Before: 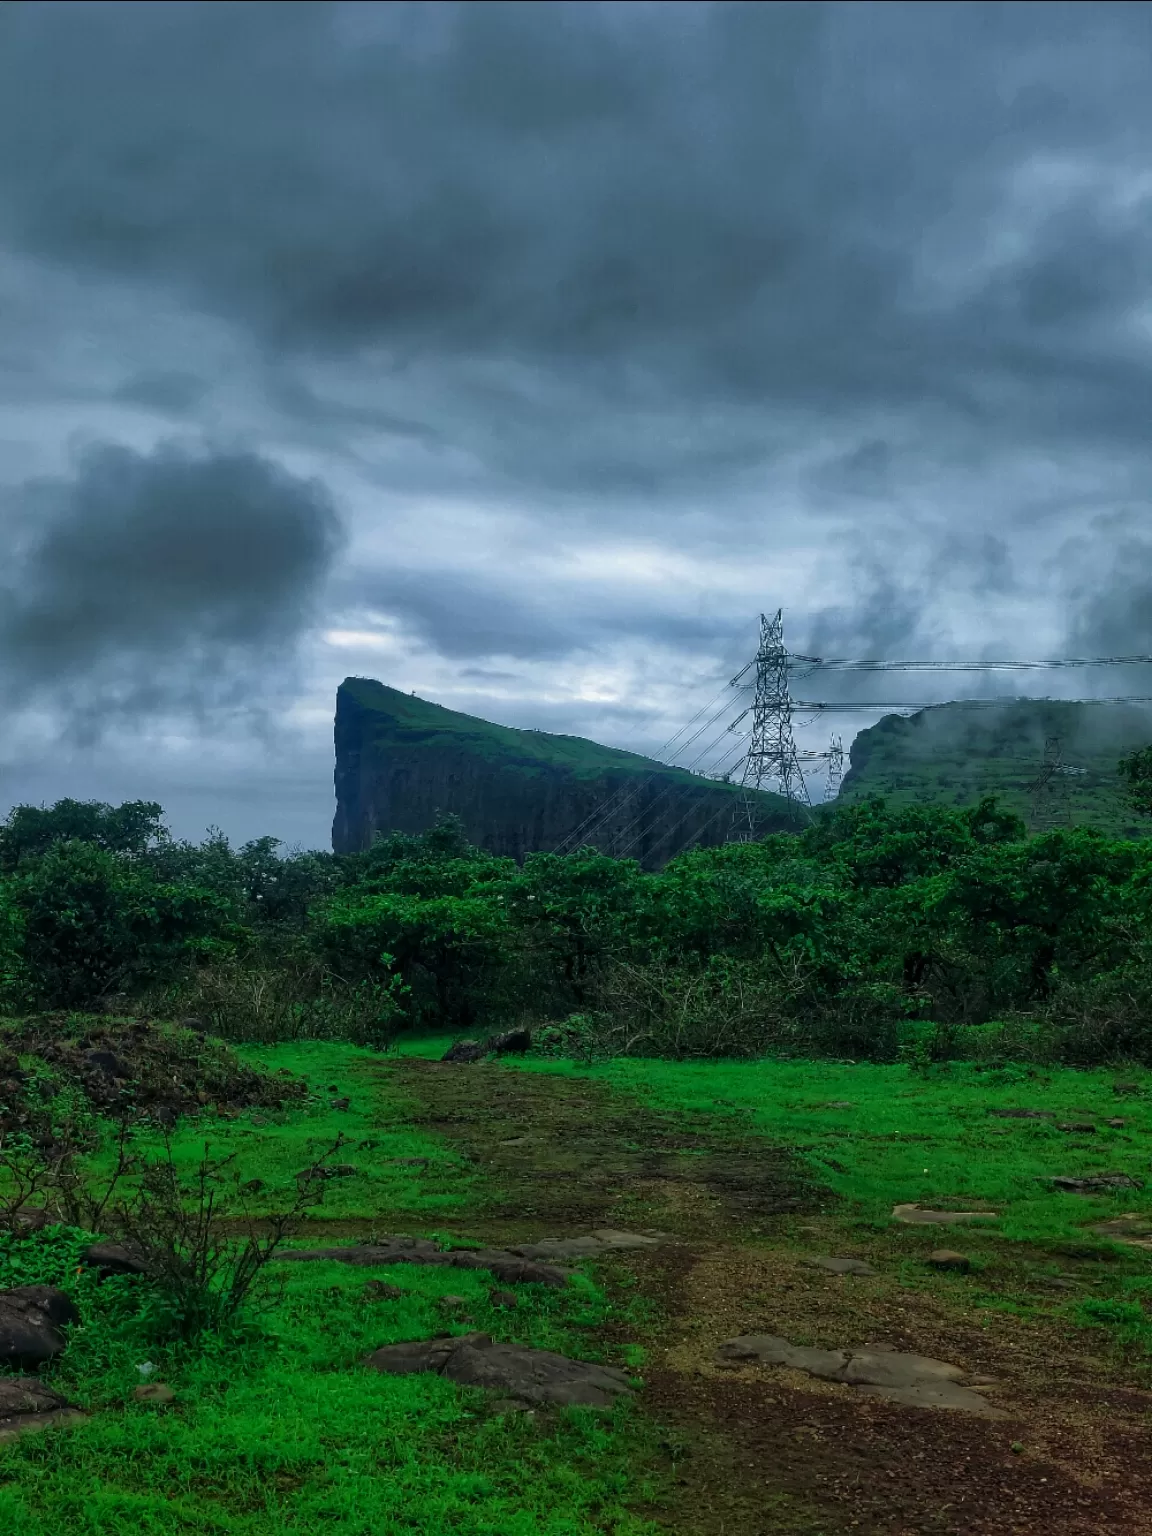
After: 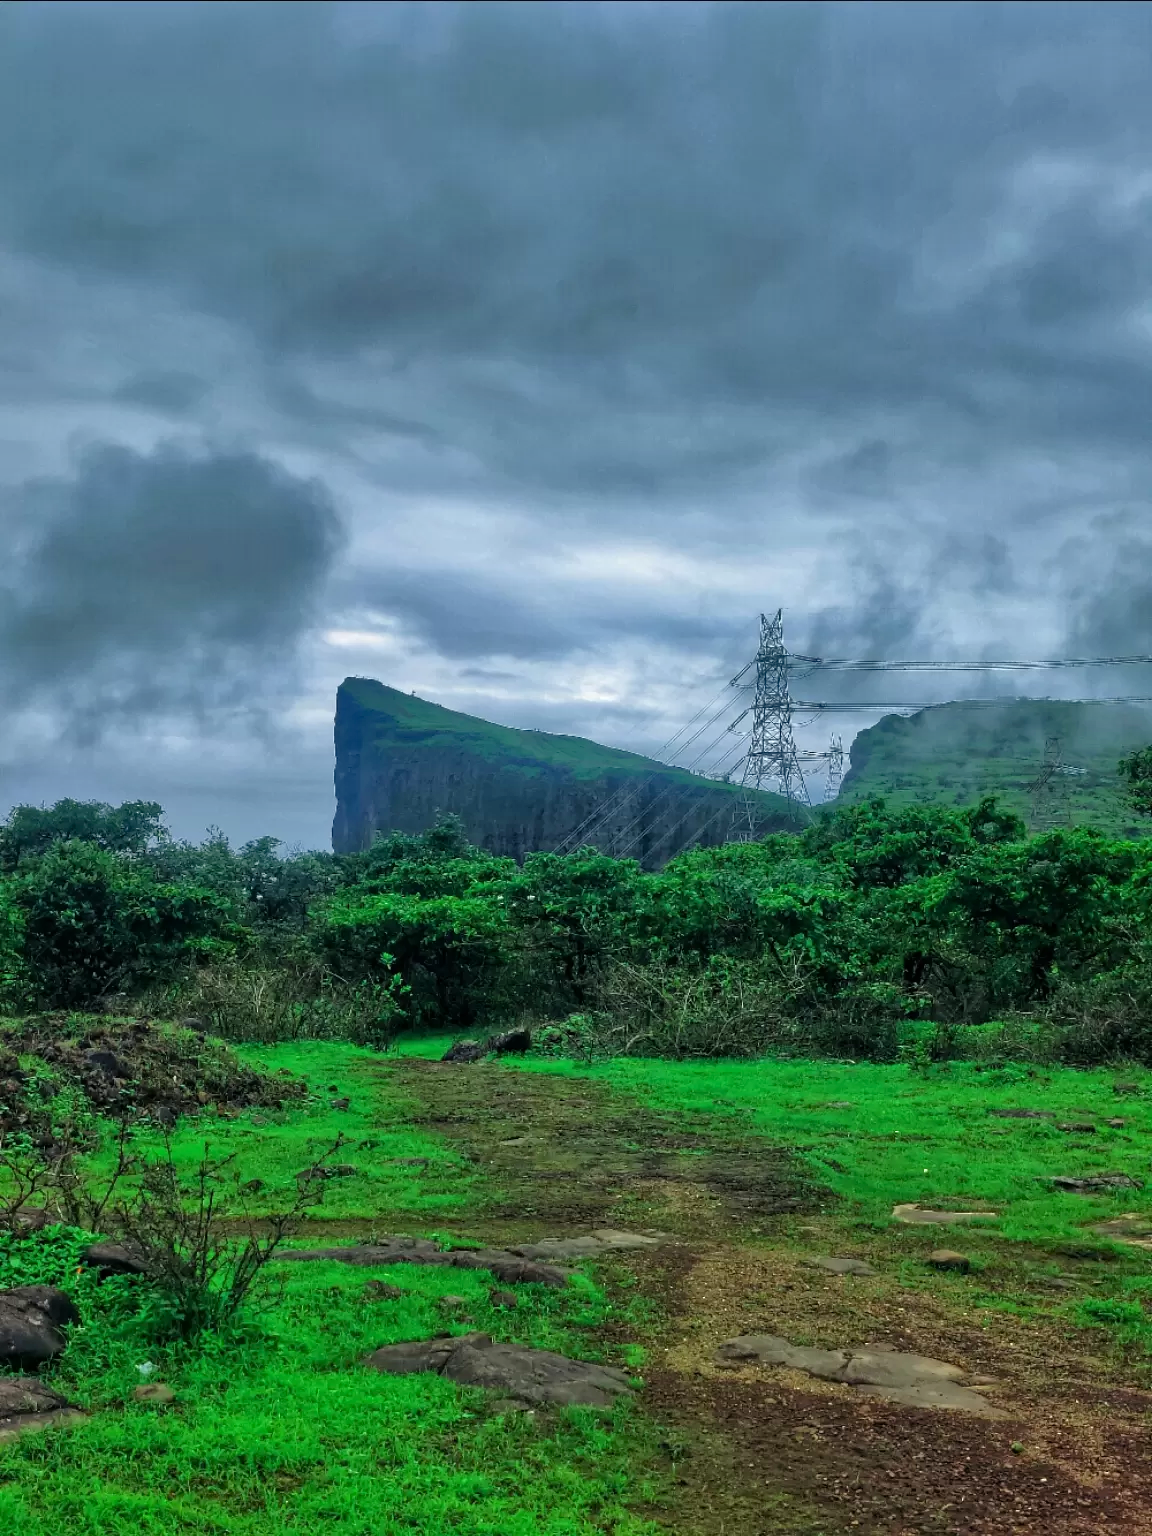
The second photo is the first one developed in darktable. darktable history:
tone equalizer: -7 EV 0.16 EV, -6 EV 0.637 EV, -5 EV 1.18 EV, -4 EV 1.33 EV, -3 EV 1.14 EV, -2 EV 0.6 EV, -1 EV 0.158 EV
